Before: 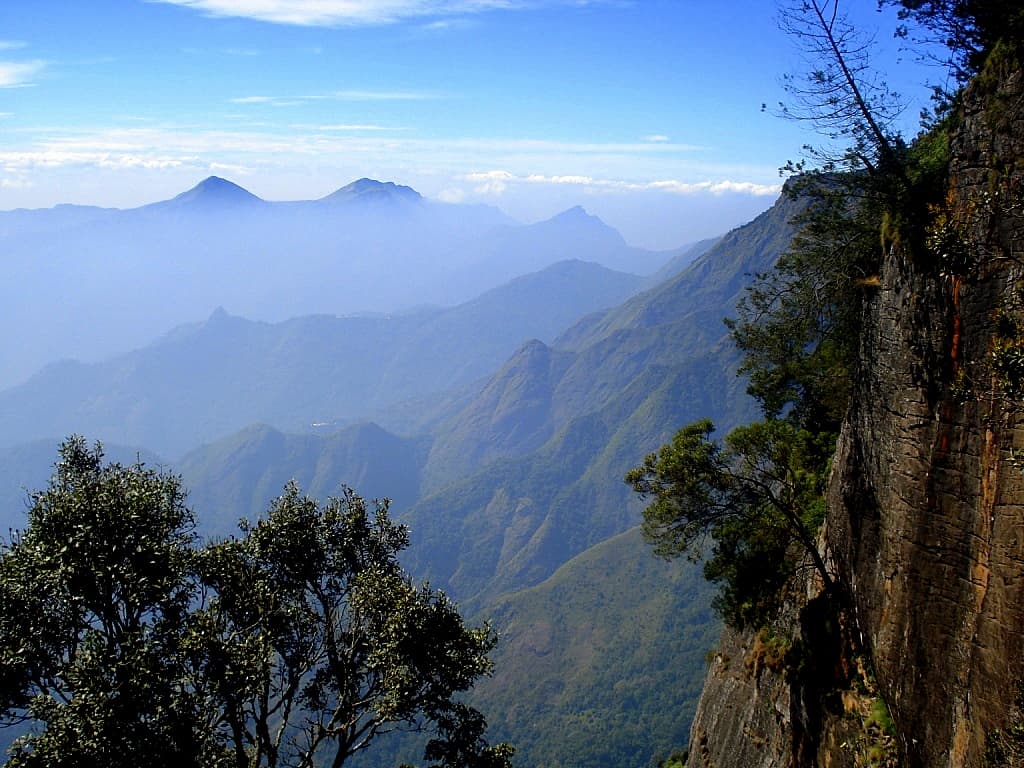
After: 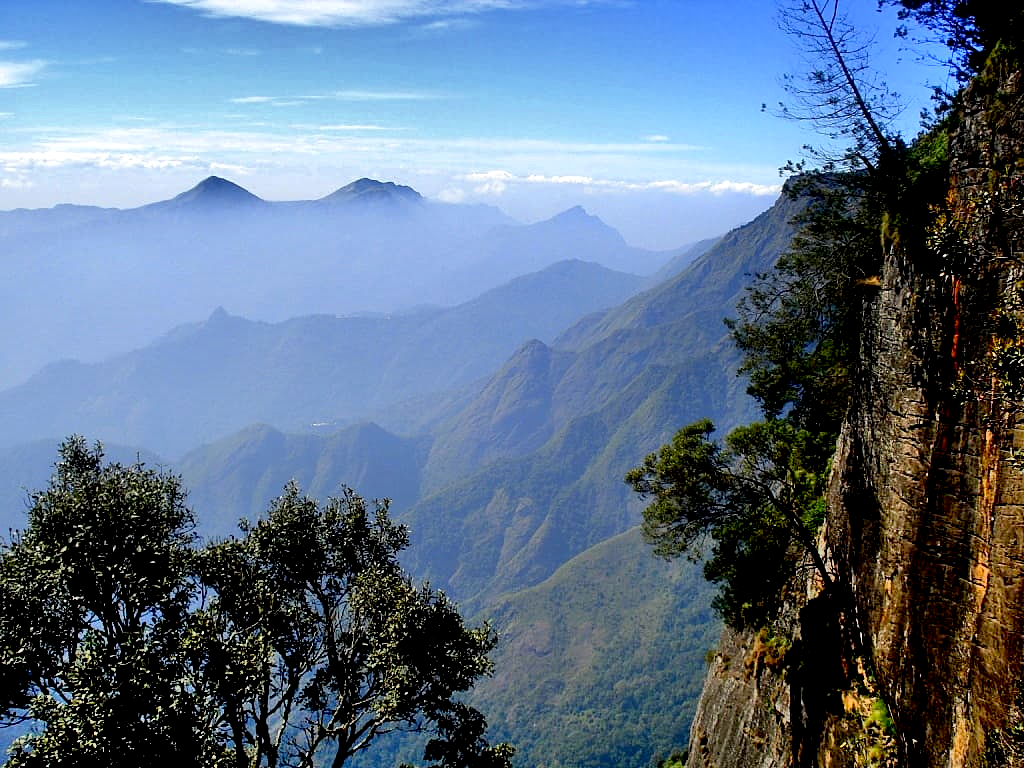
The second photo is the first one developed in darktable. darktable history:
exposure: black level correction 0.009, exposure 0.116 EV, compensate highlight preservation false
shadows and highlights: highlights color adjustment 0.593%, soften with gaussian
